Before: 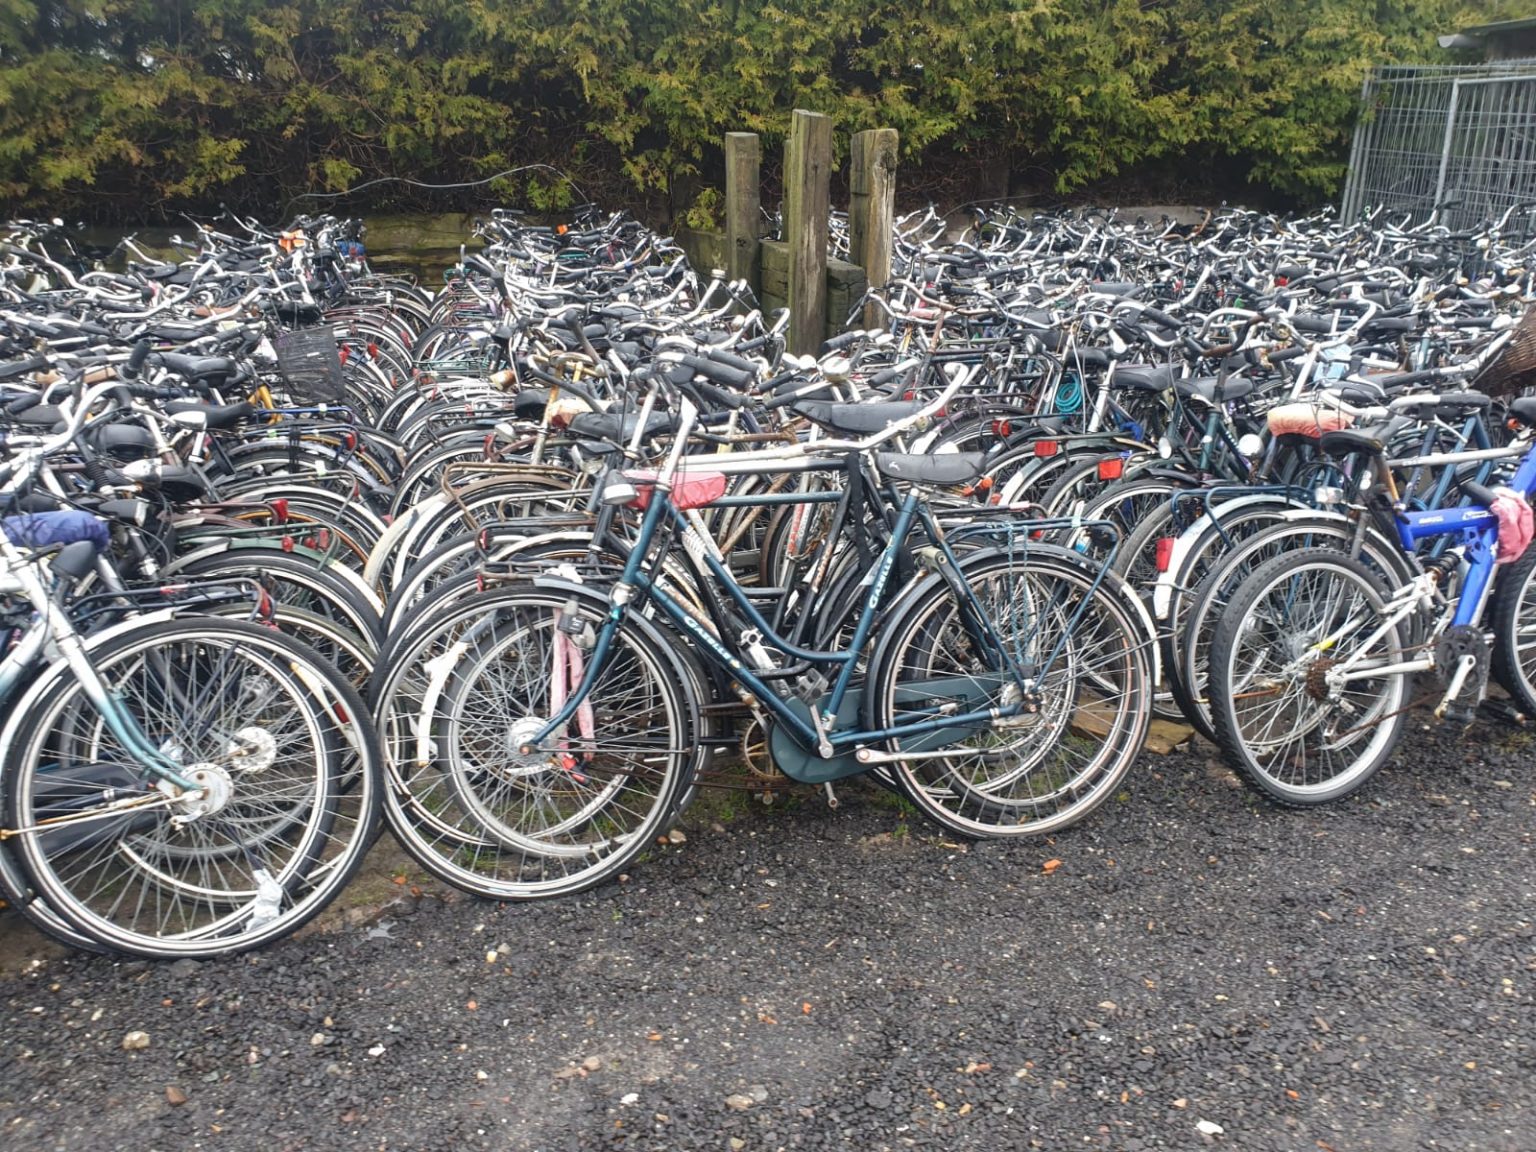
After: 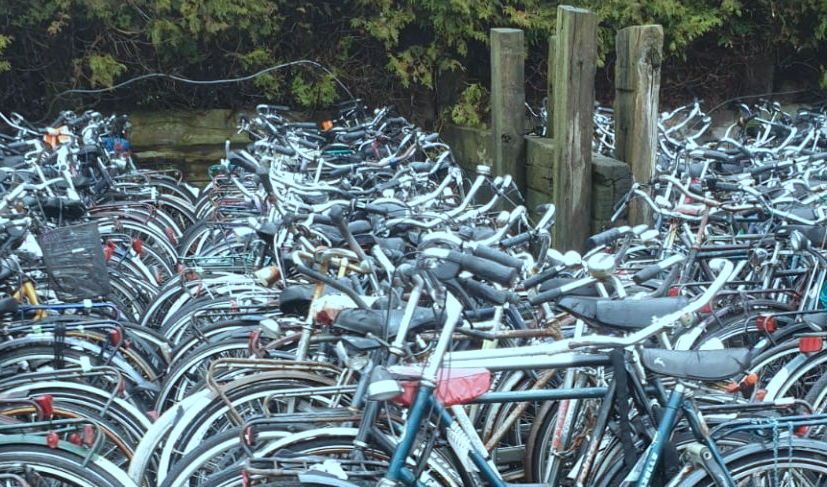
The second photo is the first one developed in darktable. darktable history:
crop: left 15.306%, top 9.065%, right 30.789%, bottom 48.638%
color correction: highlights a* -11.71, highlights b* -15.58
